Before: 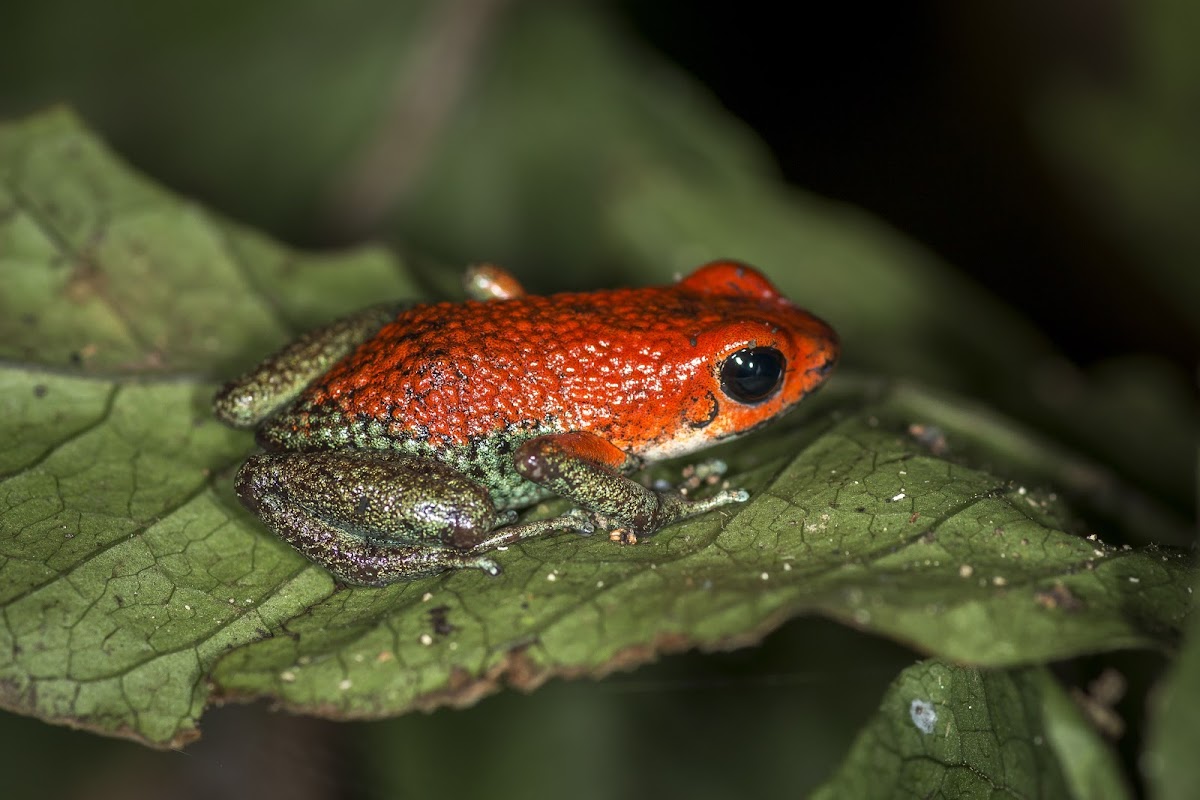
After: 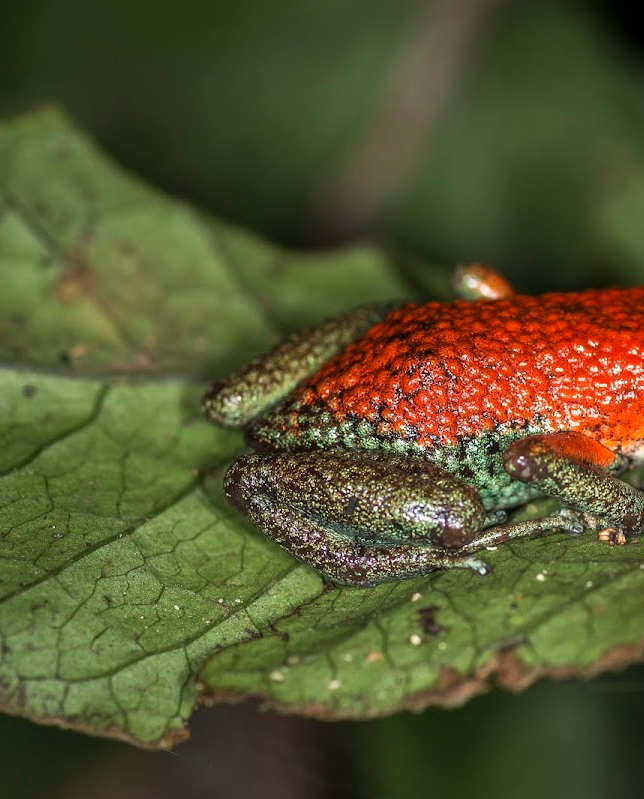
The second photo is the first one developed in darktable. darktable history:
tone equalizer: -8 EV 0.082 EV
crop: left 0.998%, right 45.301%, bottom 0.085%
